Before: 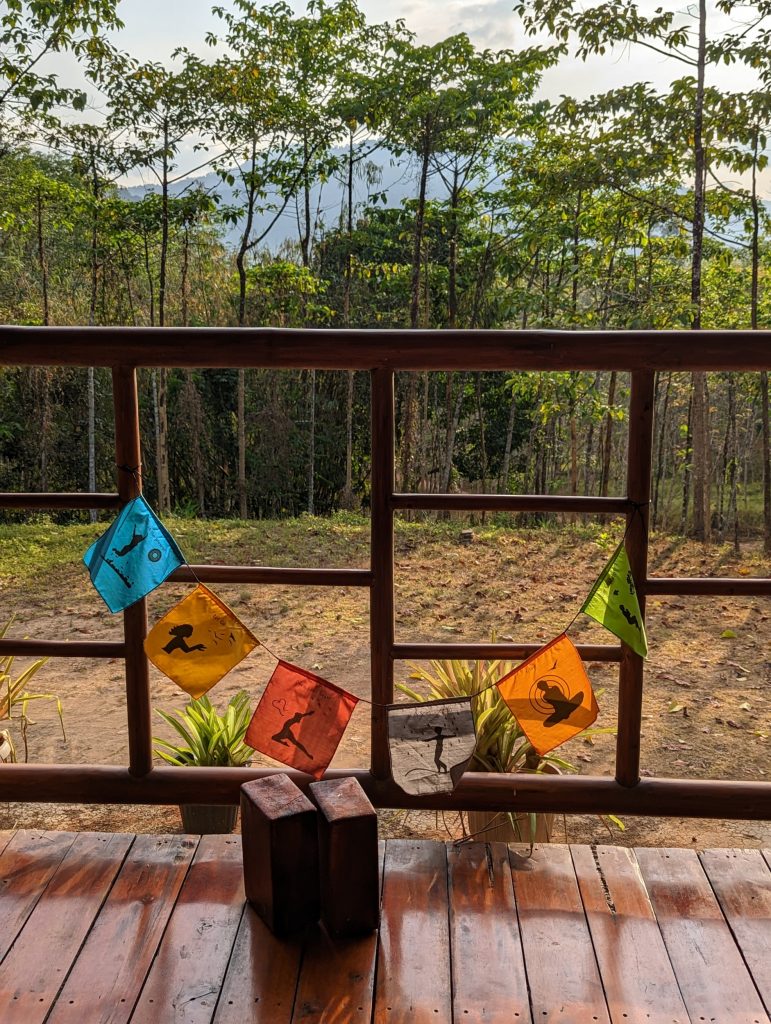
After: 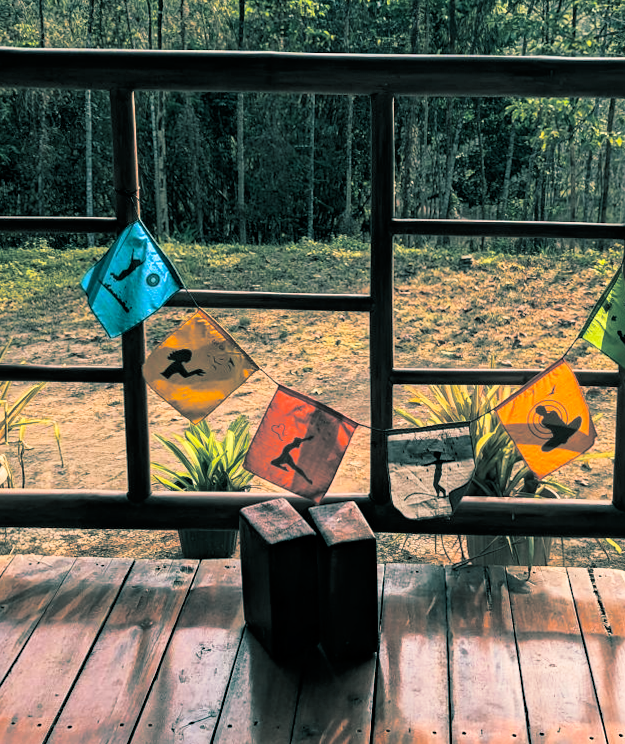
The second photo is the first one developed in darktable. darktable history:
haze removal: compatibility mode true, adaptive false
rotate and perspective: rotation 0.174°, lens shift (vertical) 0.013, lens shift (horizontal) 0.019, shear 0.001, automatic cropping original format, crop left 0.007, crop right 0.991, crop top 0.016, crop bottom 0.997
split-toning: shadows › hue 186.43°, highlights › hue 49.29°, compress 30.29%
crop: top 26.531%, right 17.959%
base curve: curves: ch0 [(0, 0) (0.005, 0.002) (0.193, 0.295) (0.399, 0.664) (0.75, 0.928) (1, 1)]
